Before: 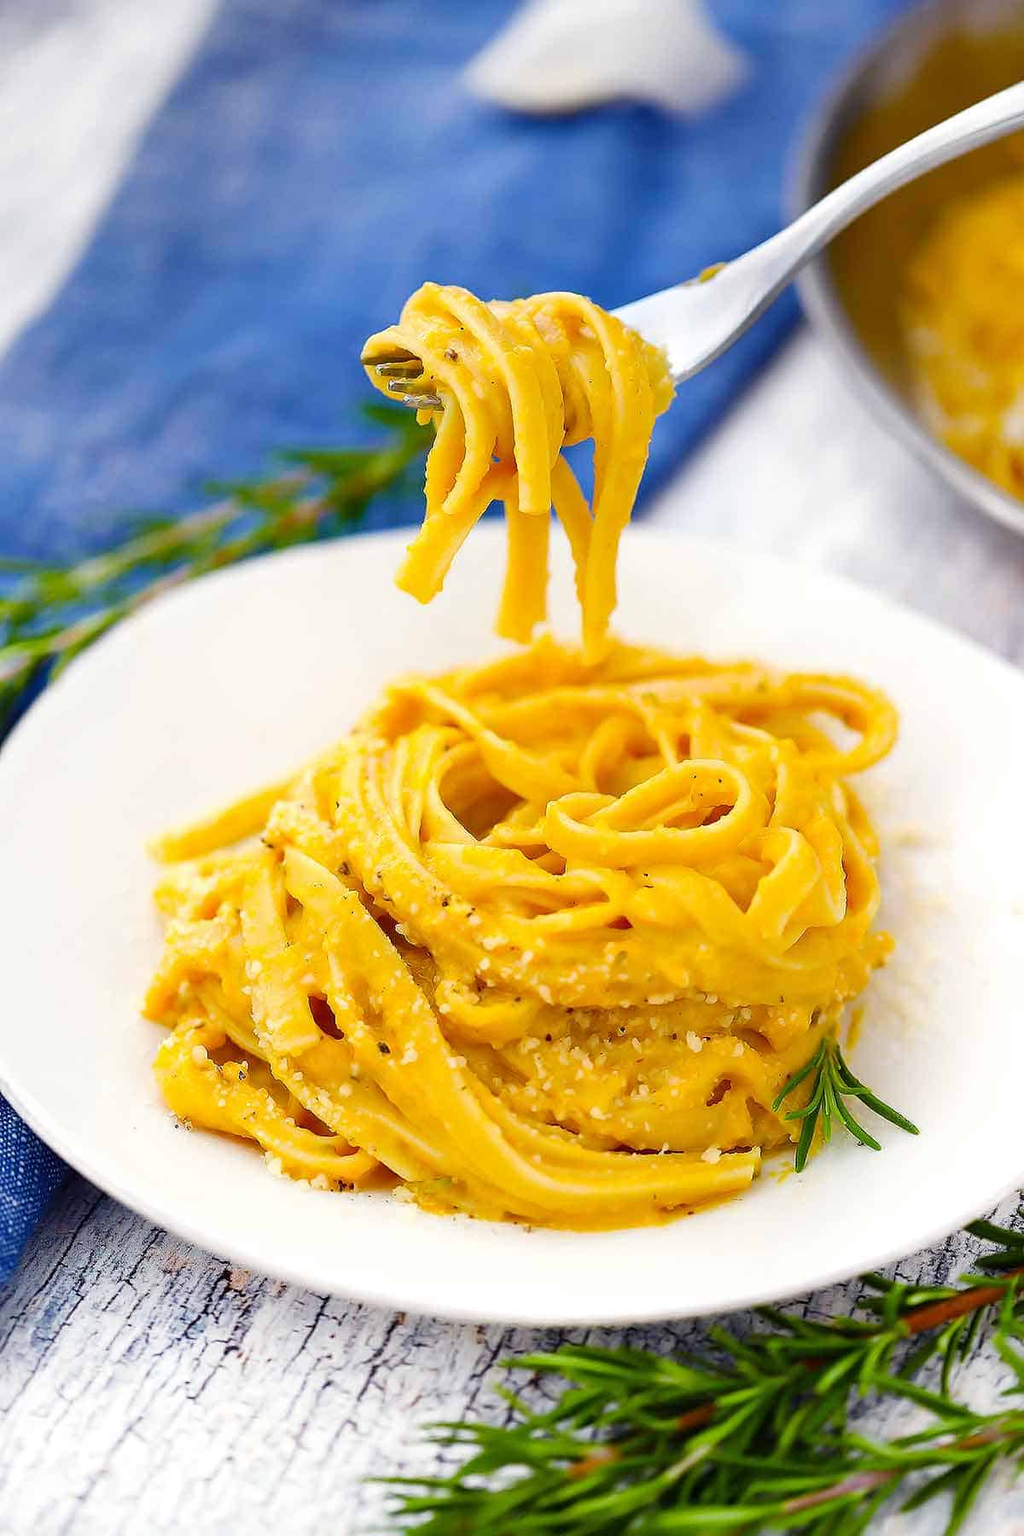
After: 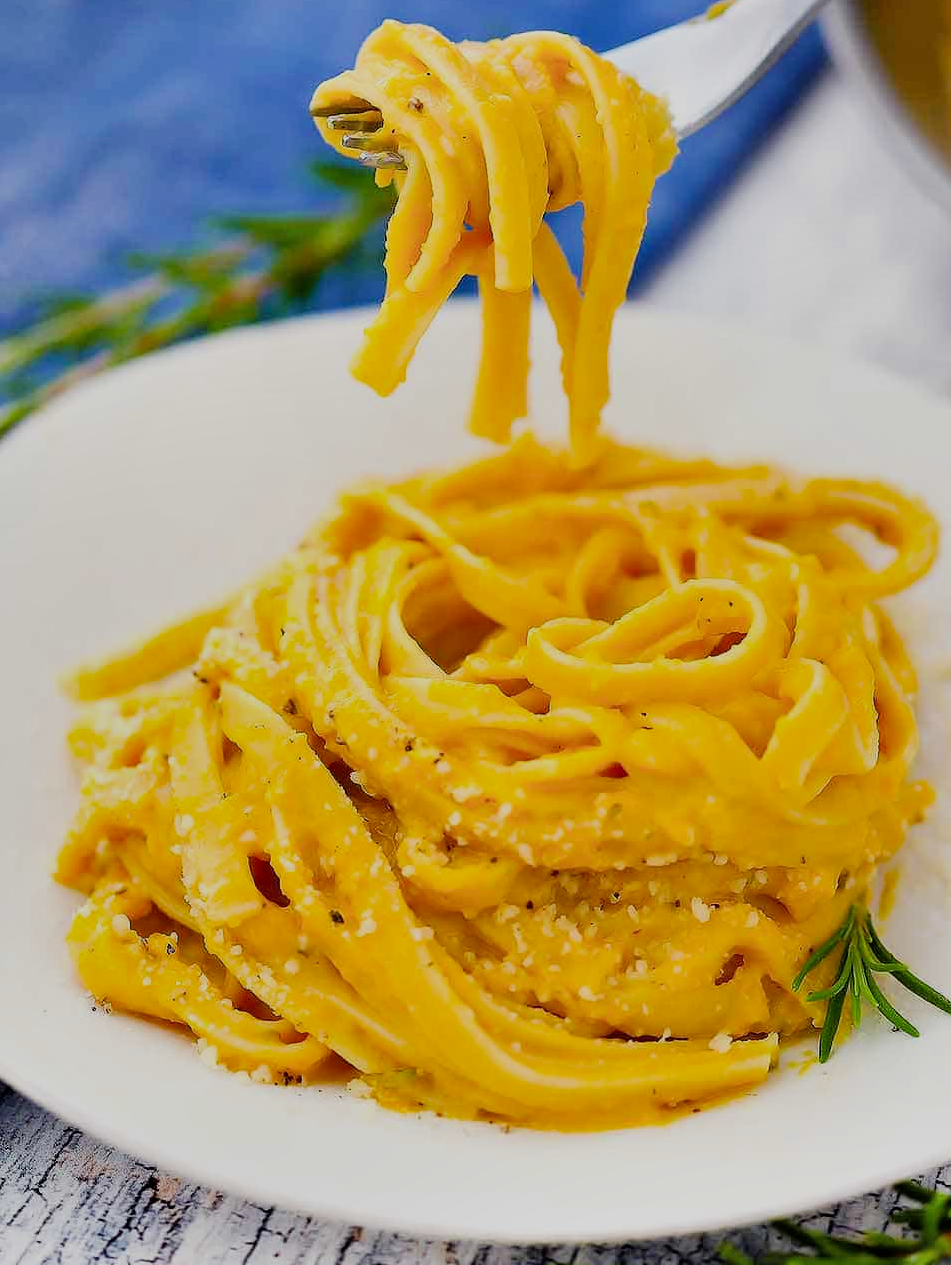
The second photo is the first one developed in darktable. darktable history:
crop: left 9.446%, top 17.32%, right 11.292%, bottom 12.376%
shadows and highlights: shadows 32.7, highlights -46.47, compress 49.63%, soften with gaussian
filmic rgb: black relative exposure -7.65 EV, white relative exposure 4.56 EV, hardness 3.61, contrast 1.052
